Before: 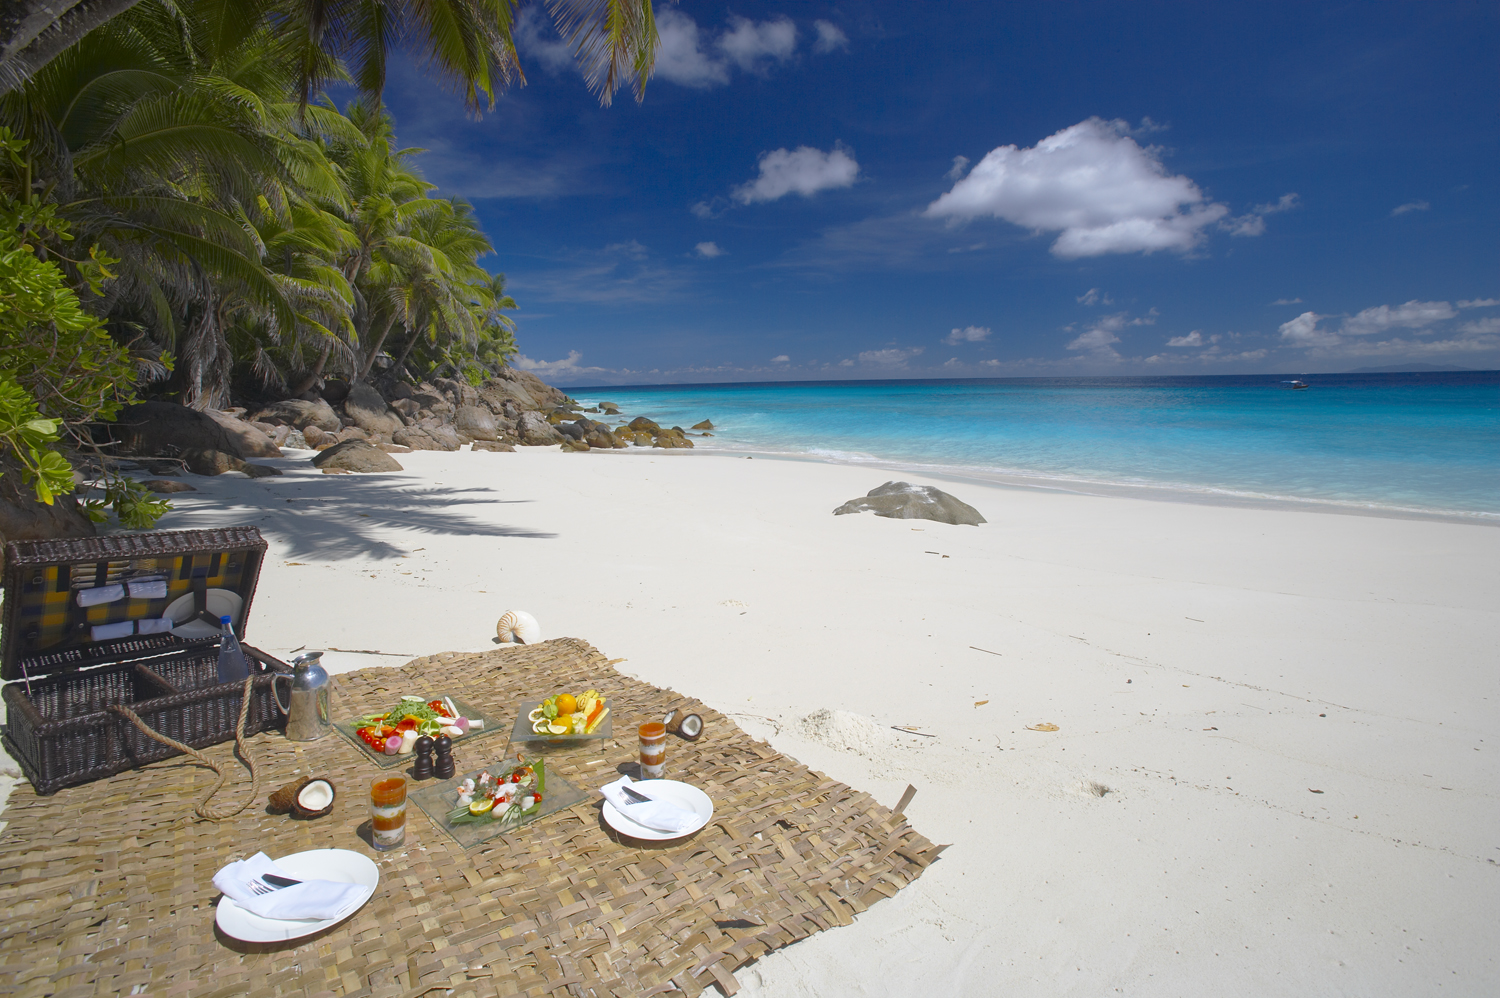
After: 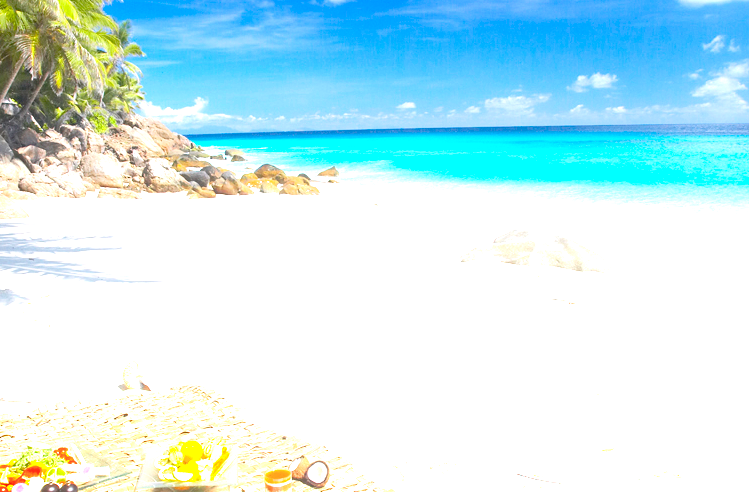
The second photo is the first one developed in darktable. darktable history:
exposure: black level correction 0, exposure 1.998 EV, compensate highlight preservation false
crop: left 24.945%, top 25.401%, right 25.09%, bottom 25.221%
shadows and highlights: shadows -12.26, white point adjustment 3.85, highlights 28.27, highlights color adjustment 48.97%
